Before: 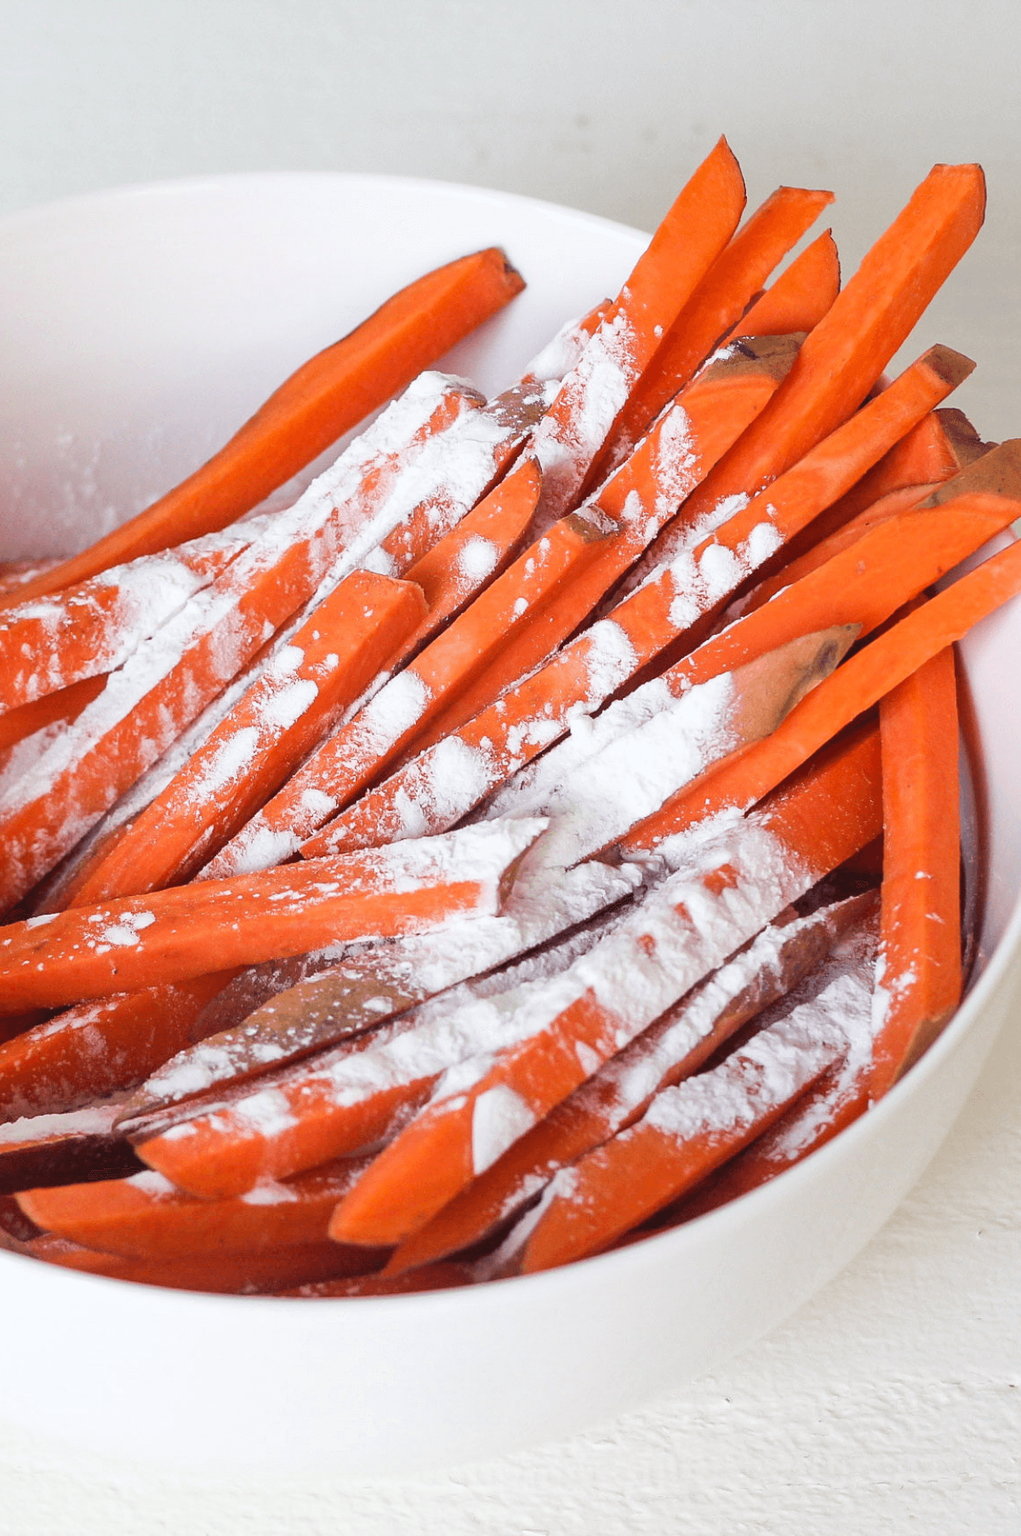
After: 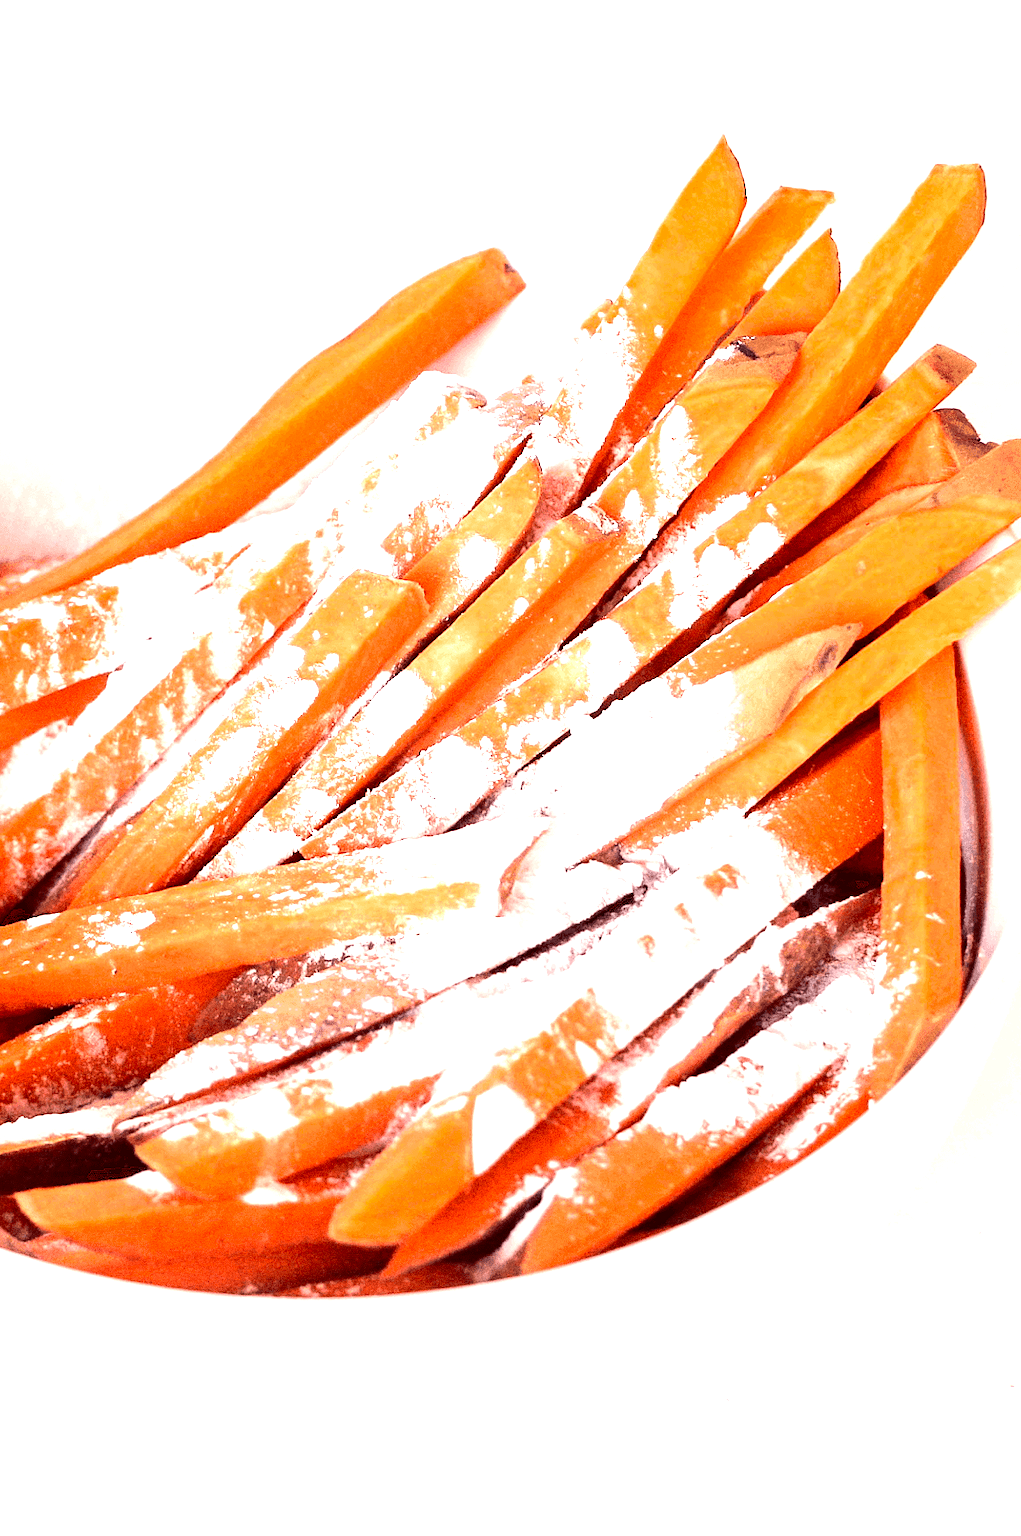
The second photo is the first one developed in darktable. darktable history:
tone equalizer: -8 EV -0.75 EV, -7 EV -0.7 EV, -6 EV -0.6 EV, -5 EV -0.4 EV, -3 EV 0.4 EV, -2 EV 0.6 EV, -1 EV 0.7 EV, +0 EV 0.75 EV, edges refinement/feathering 500, mask exposure compensation -1.57 EV, preserve details no
grain: coarseness 8.68 ISO, strength 31.94%
contrast brightness saturation: contrast 0.14
exposure: black level correction 0.008, exposure 0.979 EV, compensate highlight preservation false
white balance: red 1.045, blue 0.932
